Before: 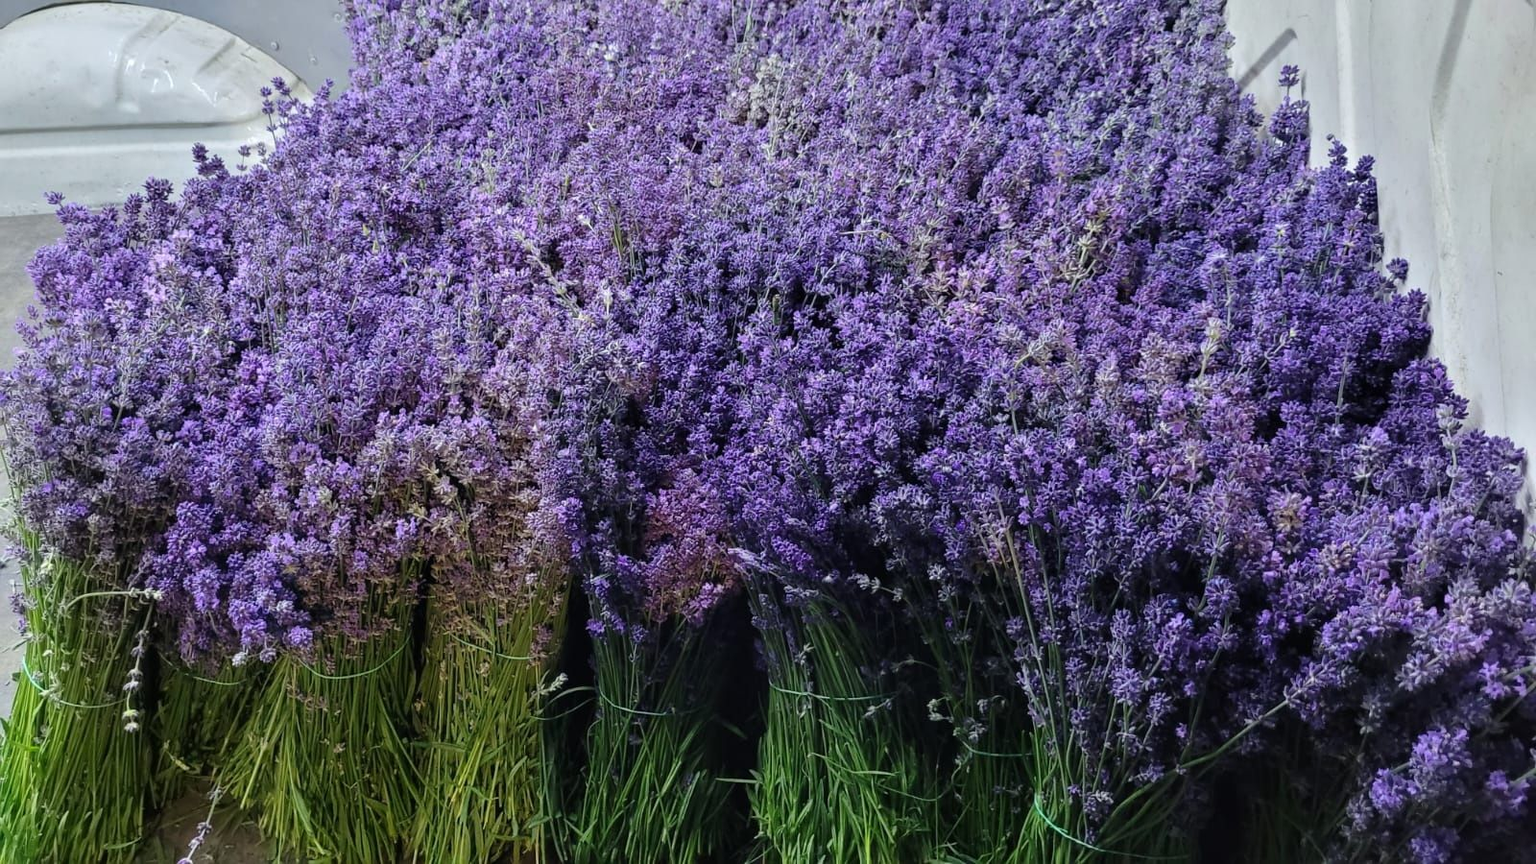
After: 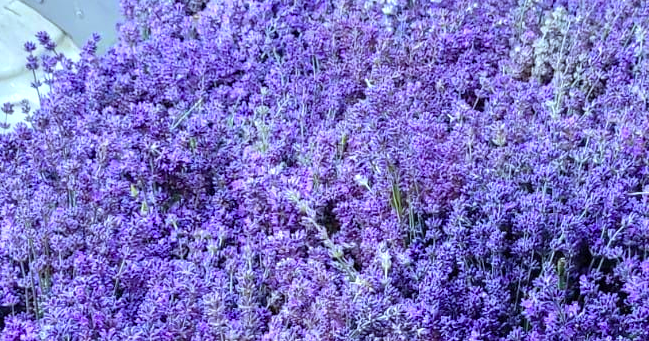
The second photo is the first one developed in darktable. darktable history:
crop: left 15.452%, top 5.459%, right 43.956%, bottom 56.62%
white balance: red 0.925, blue 1.046
color balance rgb: linear chroma grading › global chroma 15%, perceptual saturation grading › global saturation 30%
exposure: exposure 0.4 EV, compensate highlight preservation false
